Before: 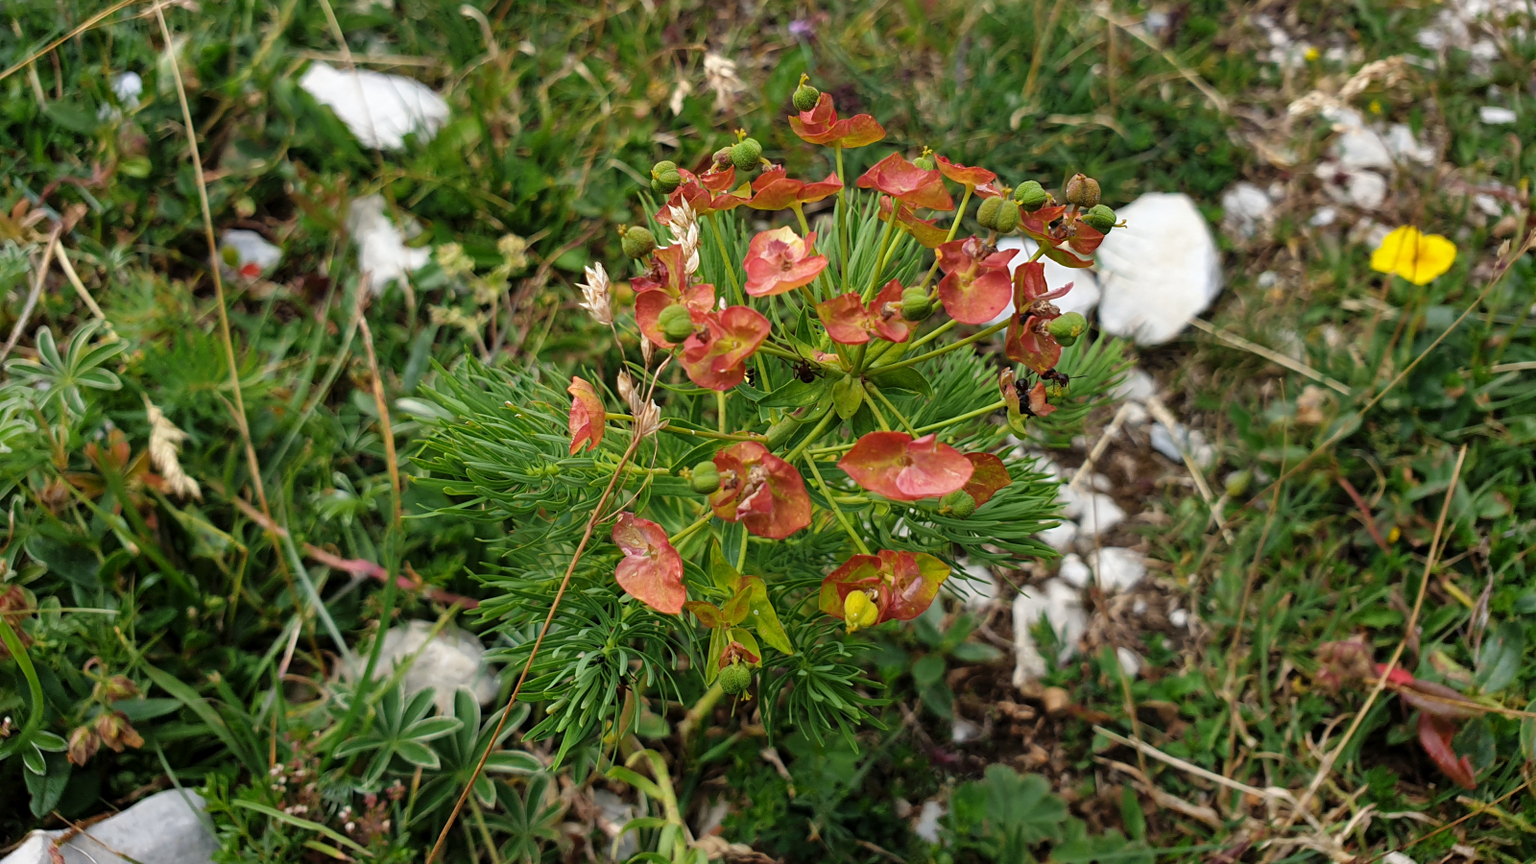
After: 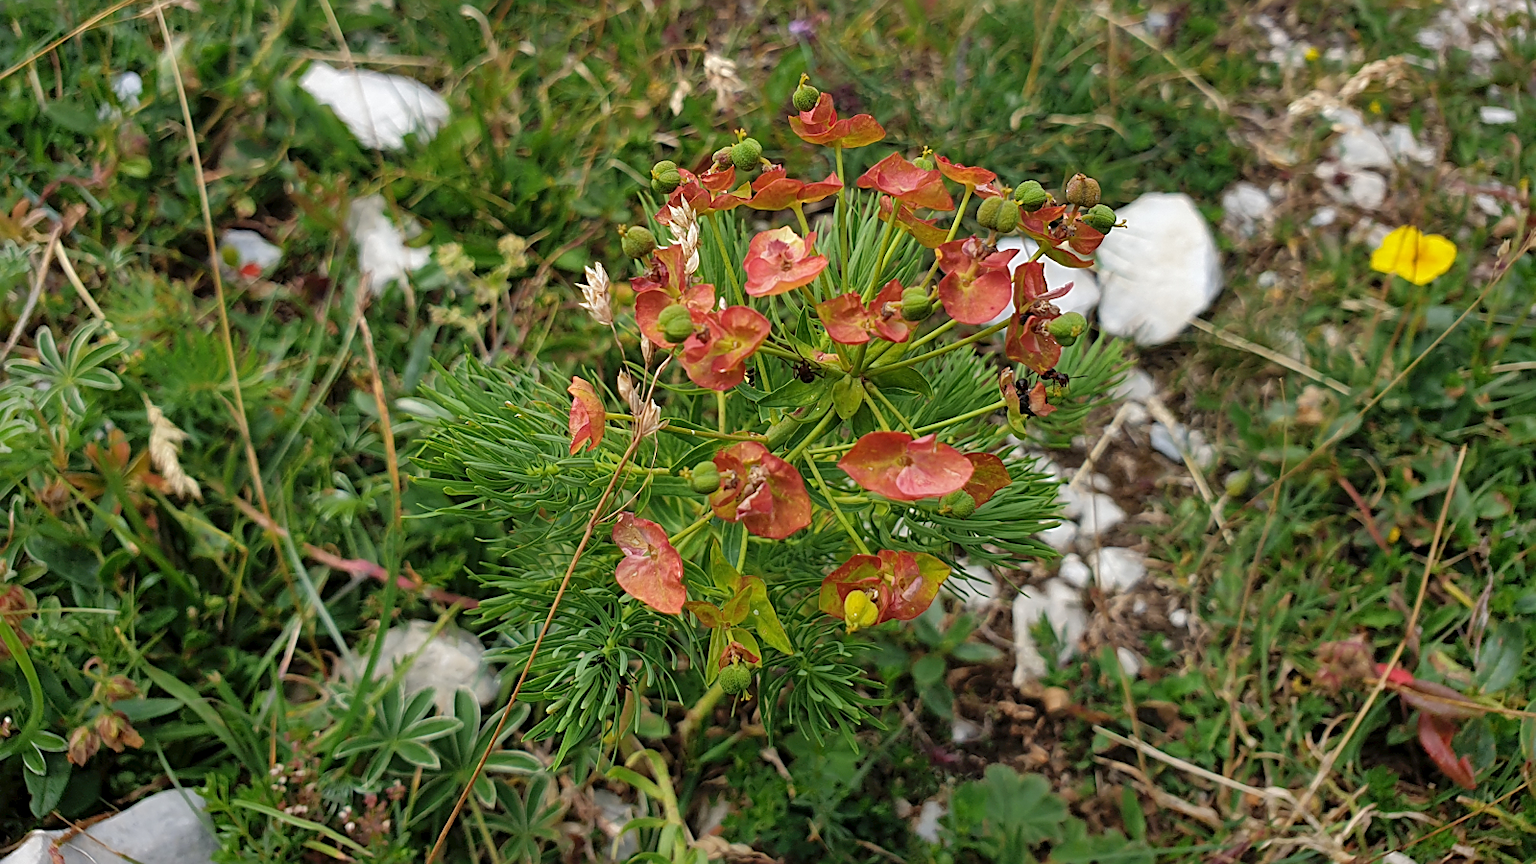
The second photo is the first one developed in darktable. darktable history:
shadows and highlights: shadows color adjustment 99.16%, highlights color adjustment 0.831%
sharpen: on, module defaults
